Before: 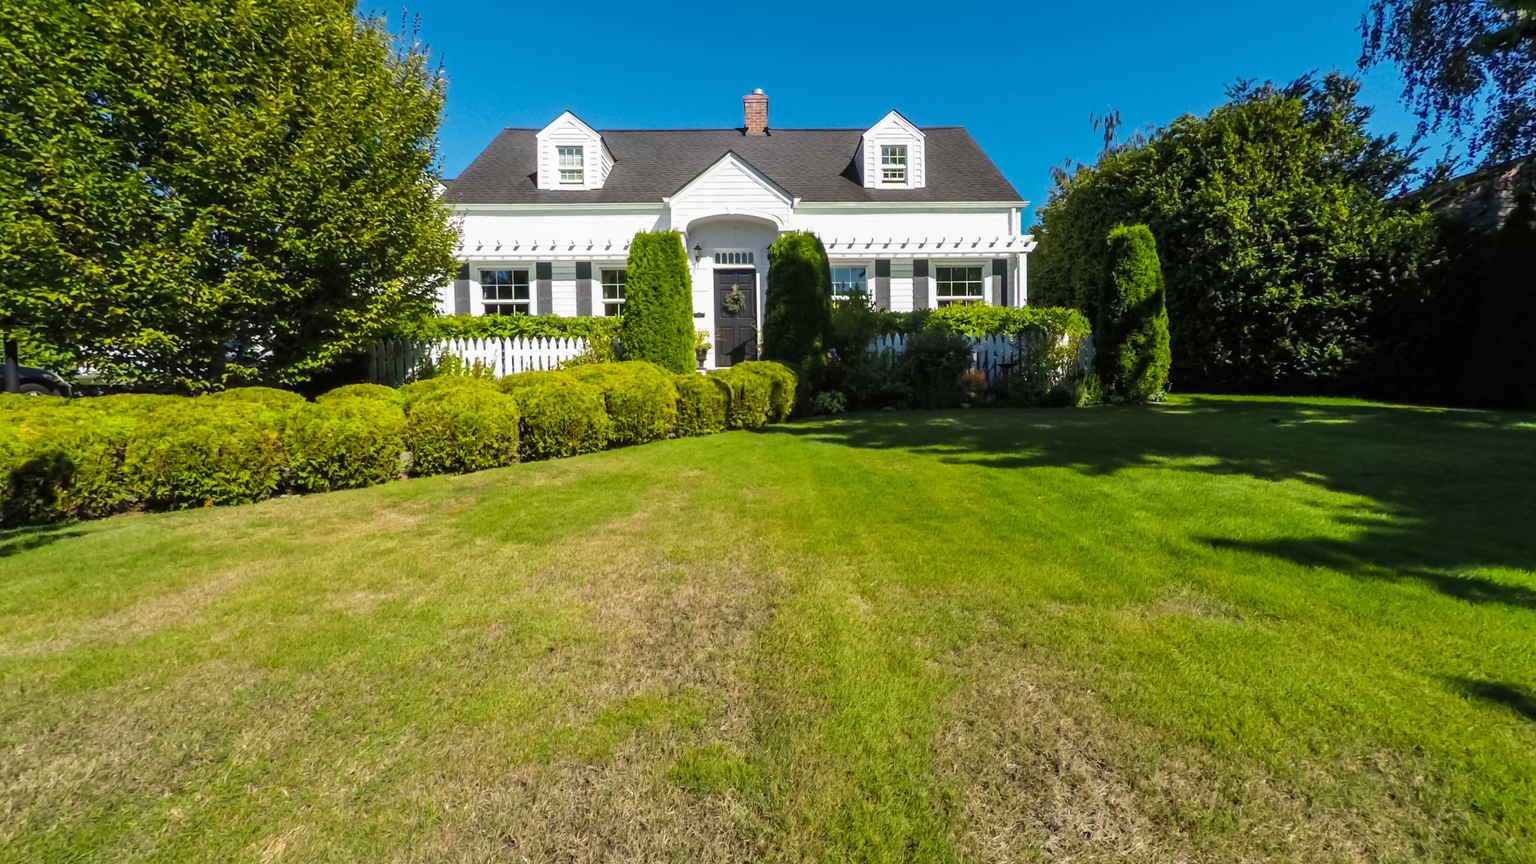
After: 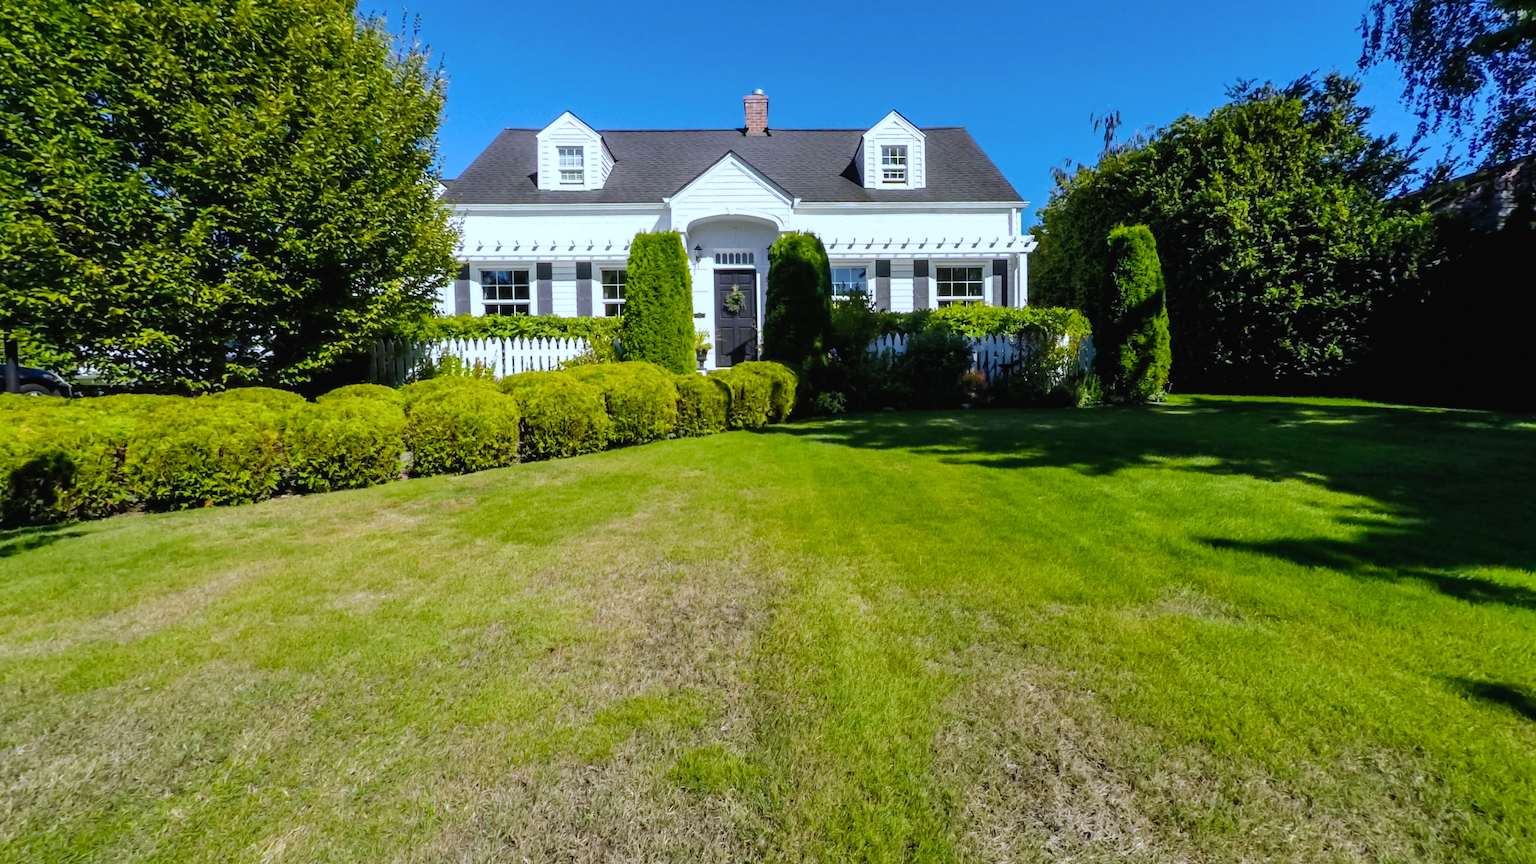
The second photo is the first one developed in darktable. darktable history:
tone curve: curves: ch0 [(0, 0) (0.003, 0.018) (0.011, 0.019) (0.025, 0.02) (0.044, 0.024) (0.069, 0.034) (0.1, 0.049) (0.136, 0.082) (0.177, 0.136) (0.224, 0.196) (0.277, 0.263) (0.335, 0.329) (0.399, 0.401) (0.468, 0.473) (0.543, 0.546) (0.623, 0.625) (0.709, 0.698) (0.801, 0.779) (0.898, 0.867) (1, 1)], preserve colors none
white balance: red 0.948, green 1.02, blue 1.176
